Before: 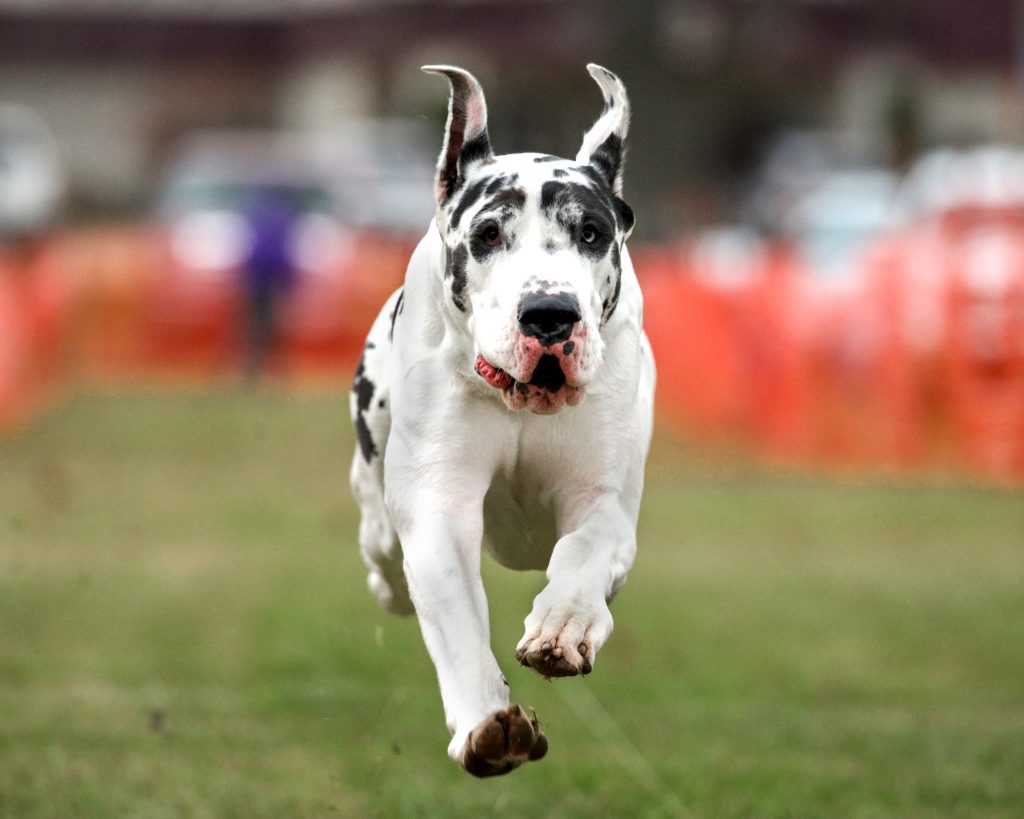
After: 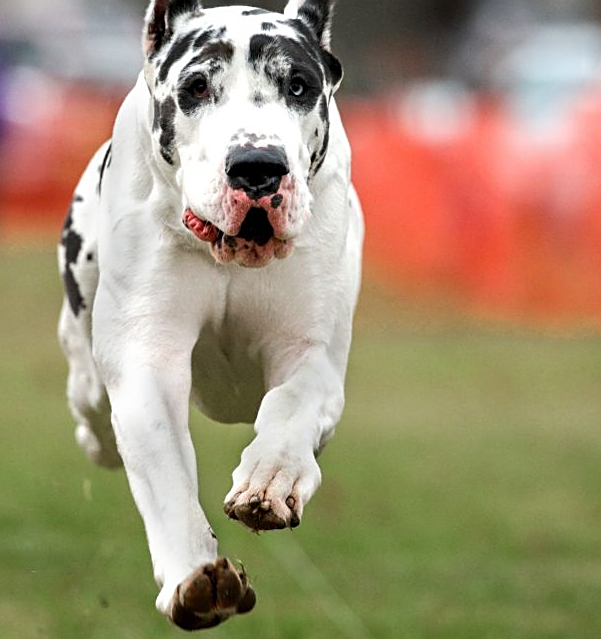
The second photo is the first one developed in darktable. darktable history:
crop and rotate: left 28.581%, top 18.047%, right 12.682%, bottom 3.841%
sharpen: on, module defaults
